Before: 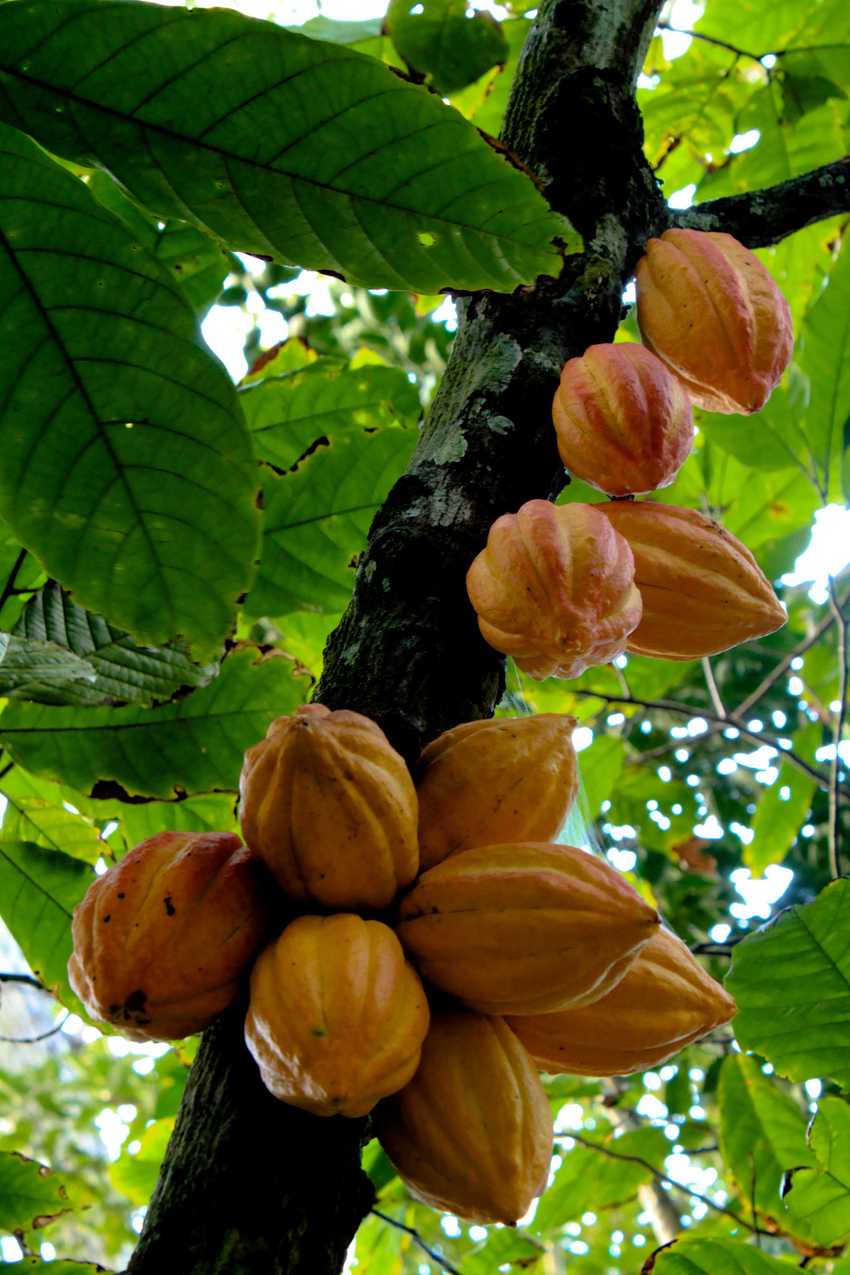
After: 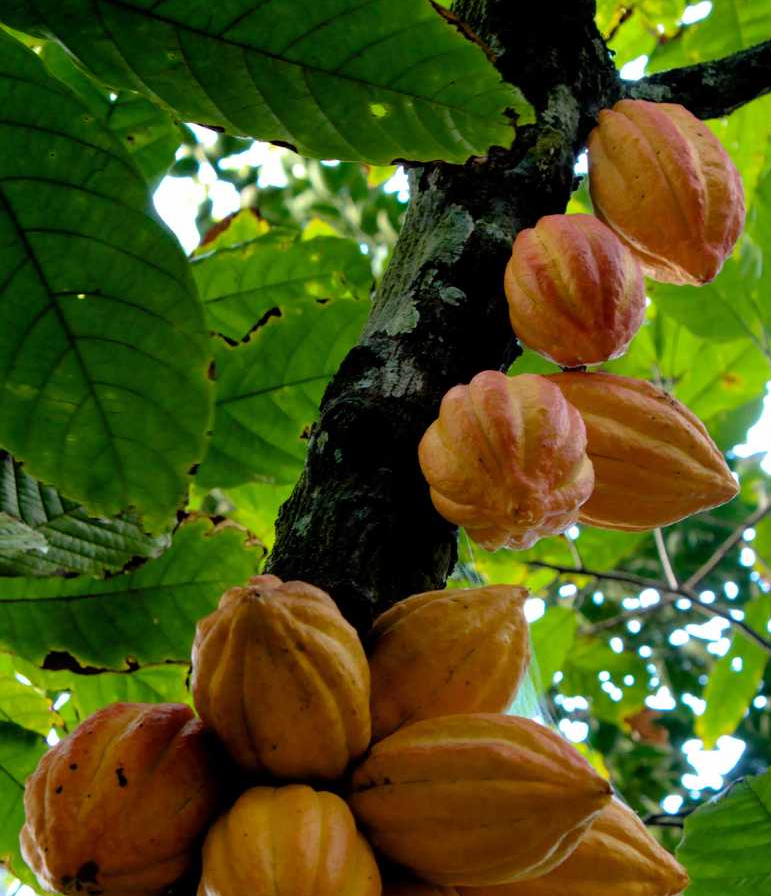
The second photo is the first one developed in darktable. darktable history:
crop: left 5.686%, top 10.153%, right 3.604%, bottom 19.519%
base curve: curves: ch0 [(0, 0) (0.989, 0.992)], preserve colors none
